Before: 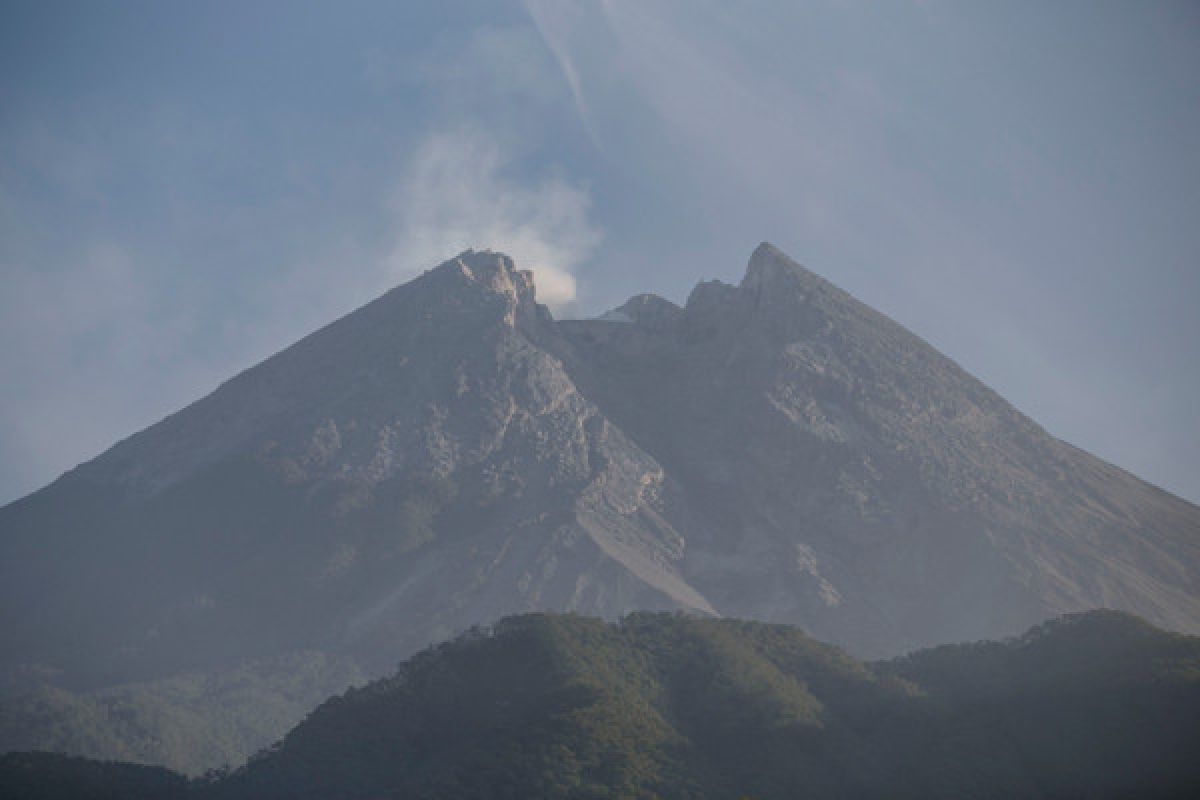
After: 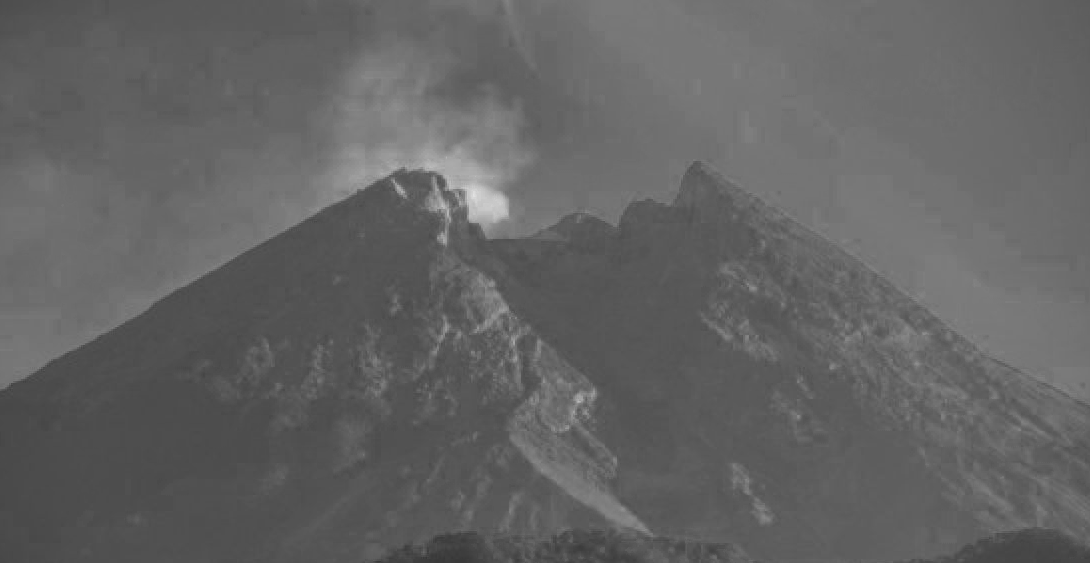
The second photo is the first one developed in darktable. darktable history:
color zones: curves: ch0 [(0, 0.554) (0.146, 0.662) (0.293, 0.86) (0.503, 0.774) (0.637, 0.106) (0.74, 0.072) (0.866, 0.488) (0.998, 0.569)]; ch1 [(0, 0) (0.143, 0) (0.286, 0) (0.429, 0) (0.571, 0) (0.714, 0) (0.857, 0)], mix 41.56%
crop: left 5.648%, top 10.176%, right 3.517%, bottom 19.338%
